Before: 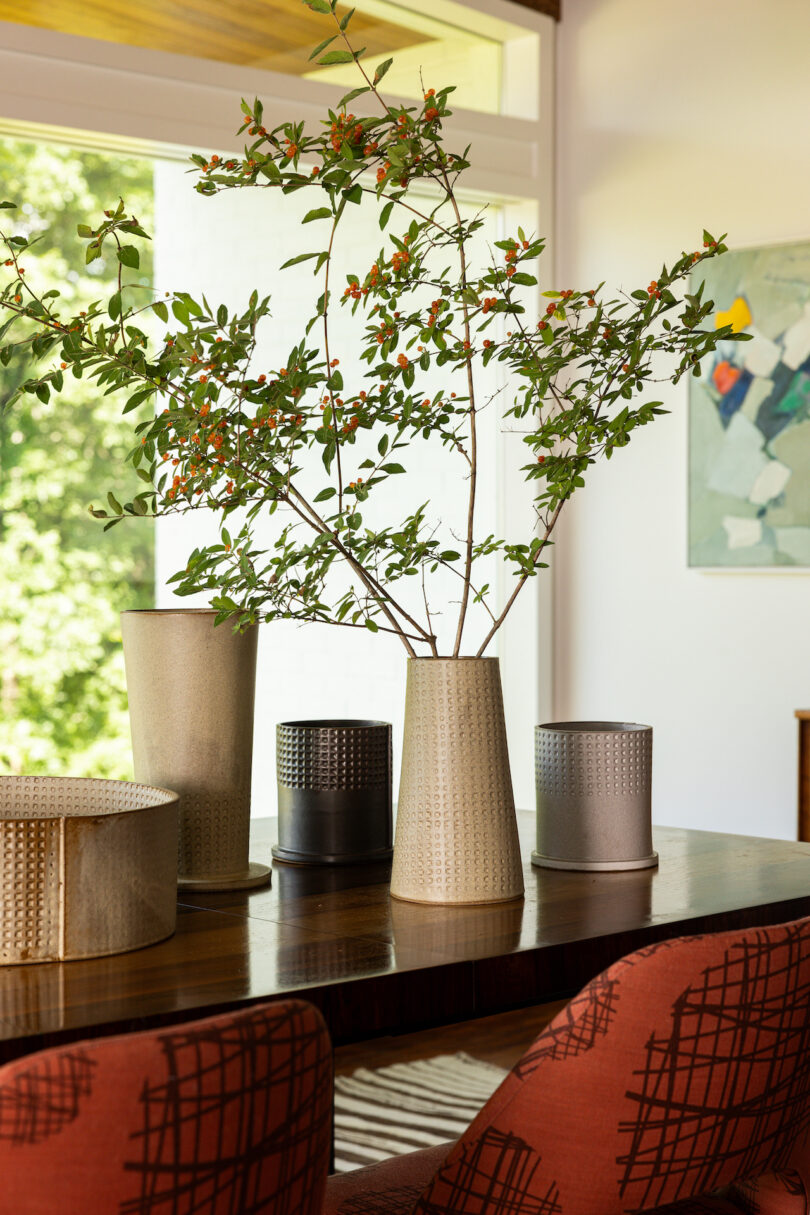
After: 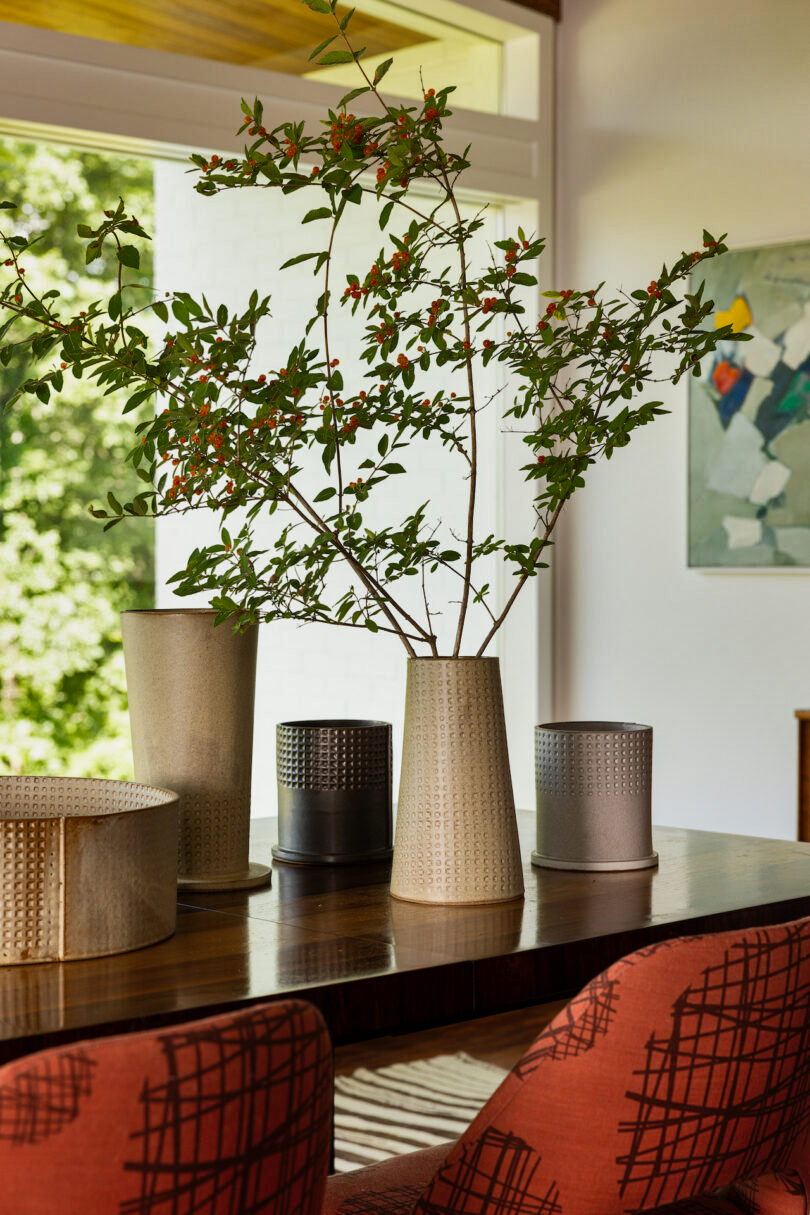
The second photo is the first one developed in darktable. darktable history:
shadows and highlights: white point adjustment -3.64, highlights -63.34, highlights color adjustment 42%, soften with gaussian
